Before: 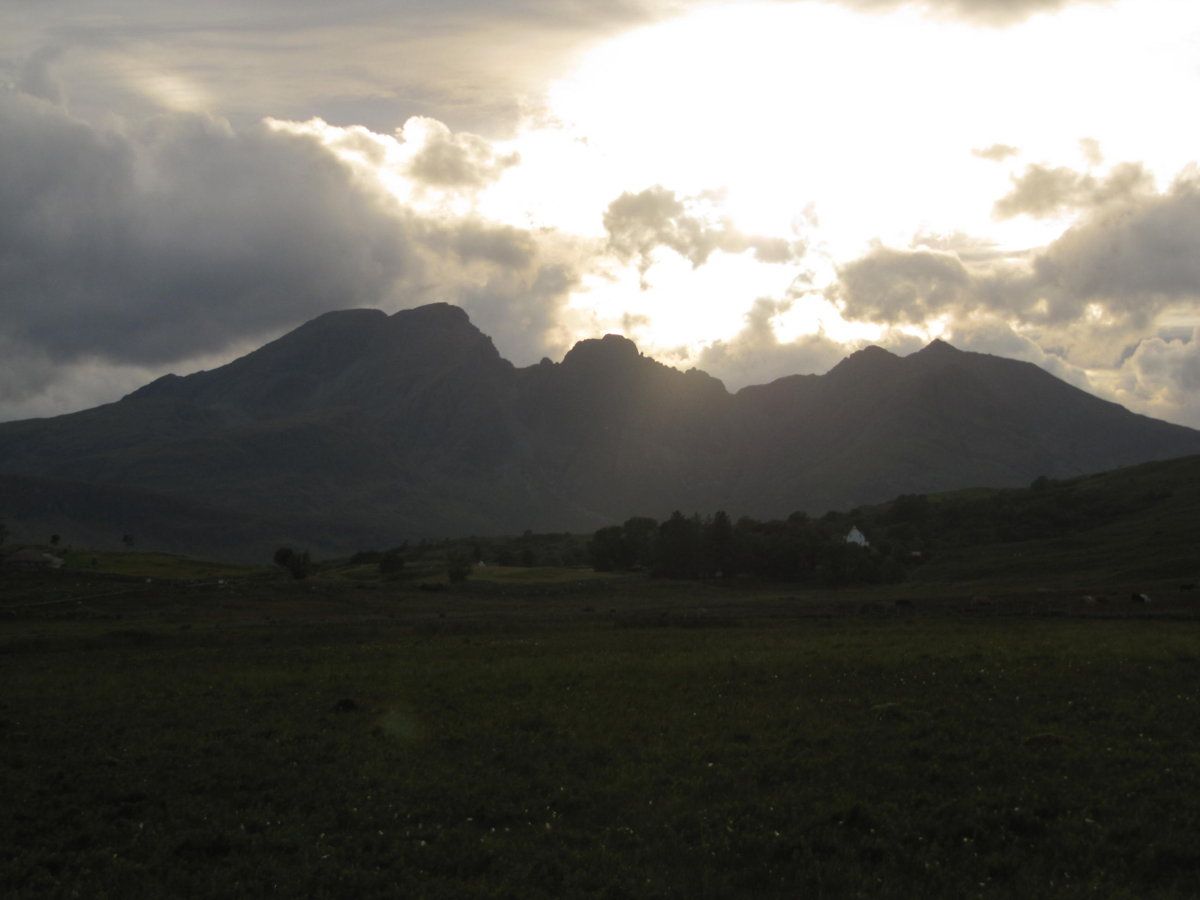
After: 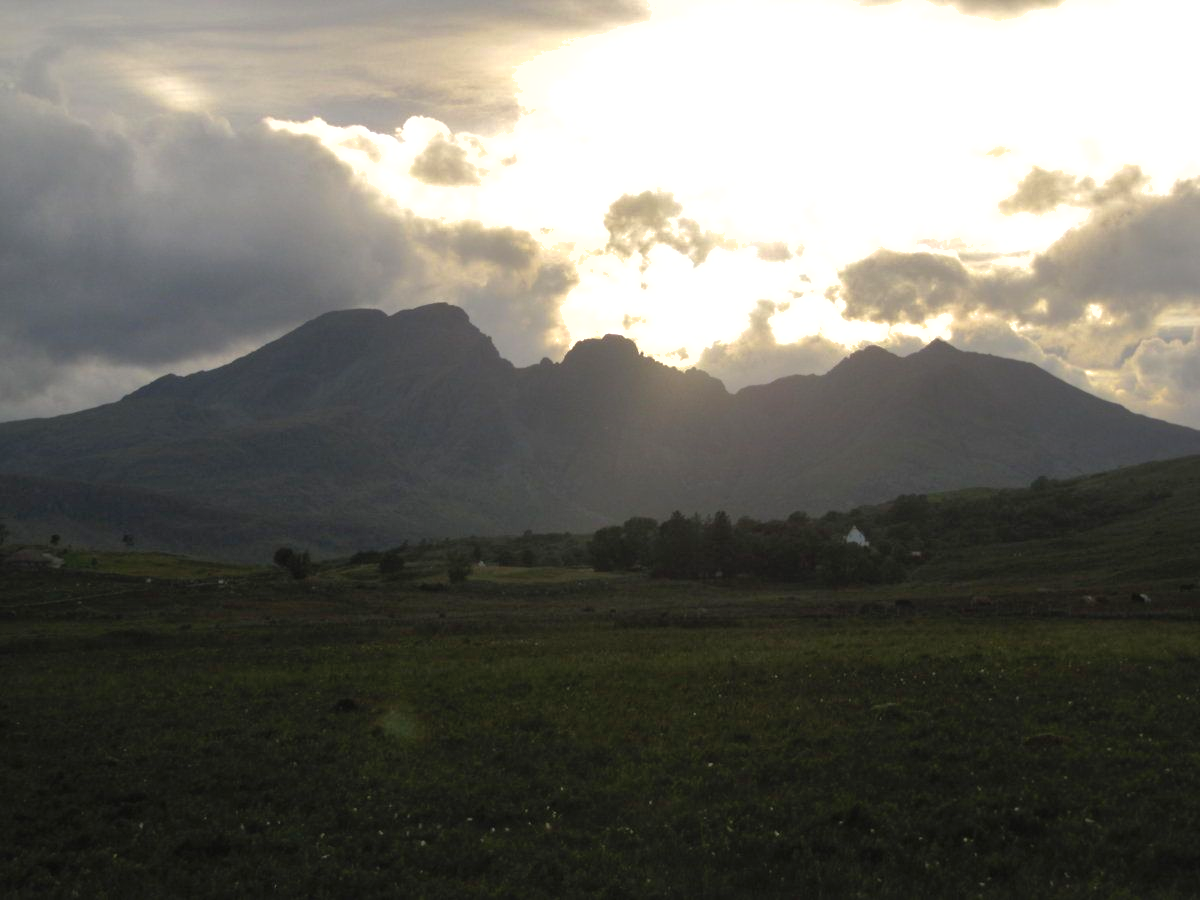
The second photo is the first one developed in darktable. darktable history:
tone equalizer: -8 EV -0.433 EV, -7 EV -0.395 EV, -6 EV -0.339 EV, -5 EV -0.187 EV, -3 EV 0.234 EV, -2 EV 0.344 EV, -1 EV 0.371 EV, +0 EV 0.401 EV, smoothing diameter 24.91%, edges refinement/feathering 12.36, preserve details guided filter
shadows and highlights: on, module defaults
